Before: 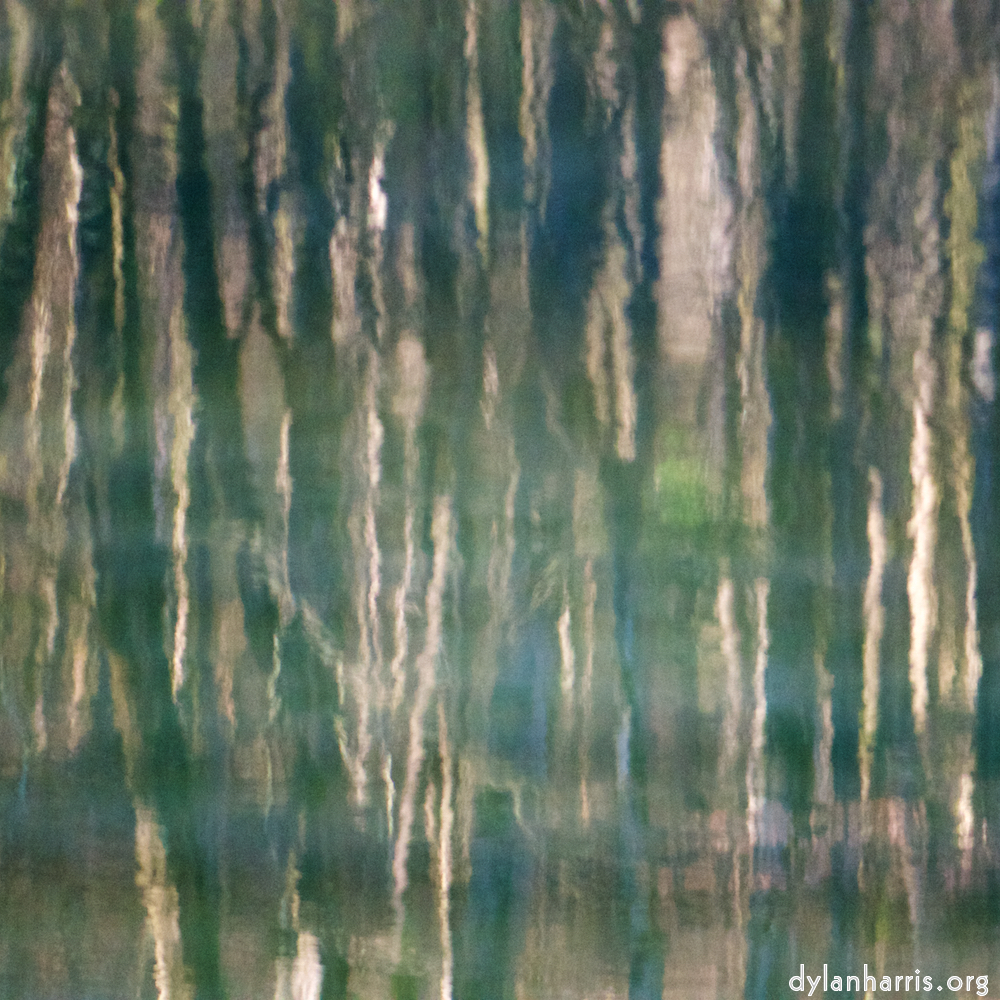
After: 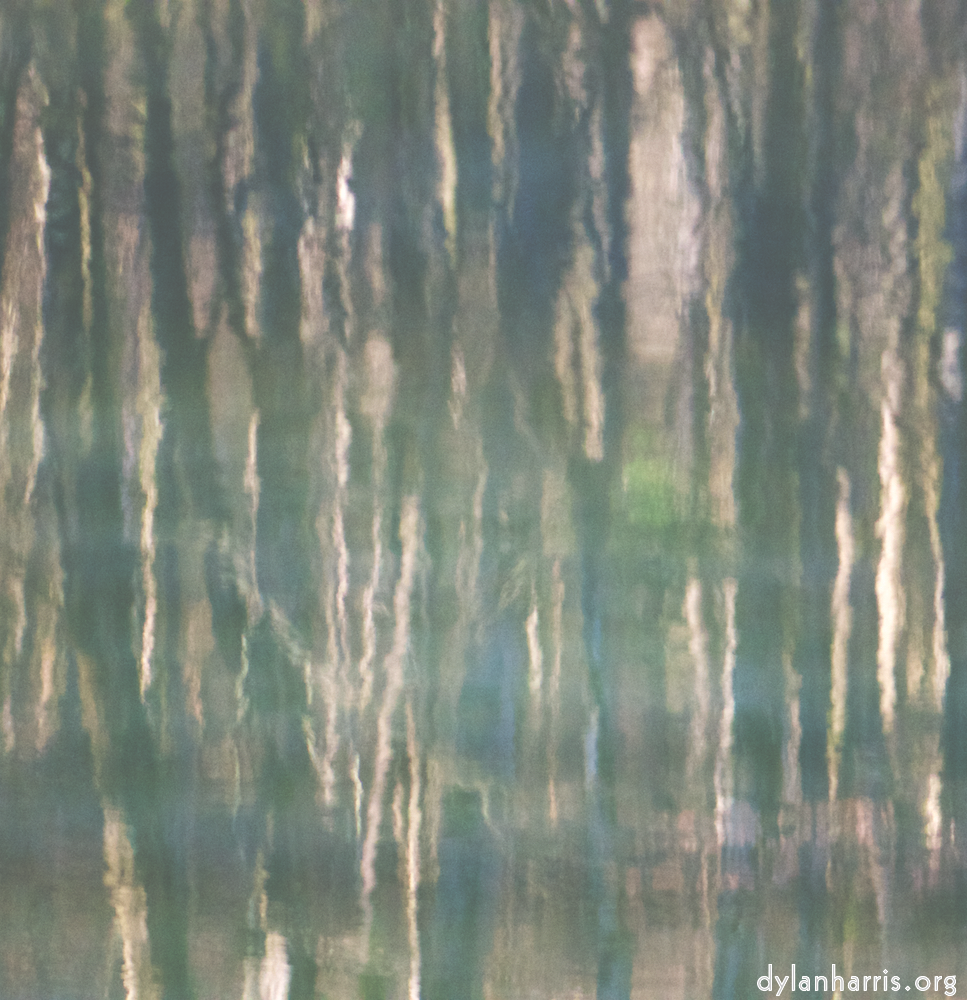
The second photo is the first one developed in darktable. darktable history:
crop and rotate: left 3.238%
exposure: black level correction -0.087, compensate highlight preservation false
